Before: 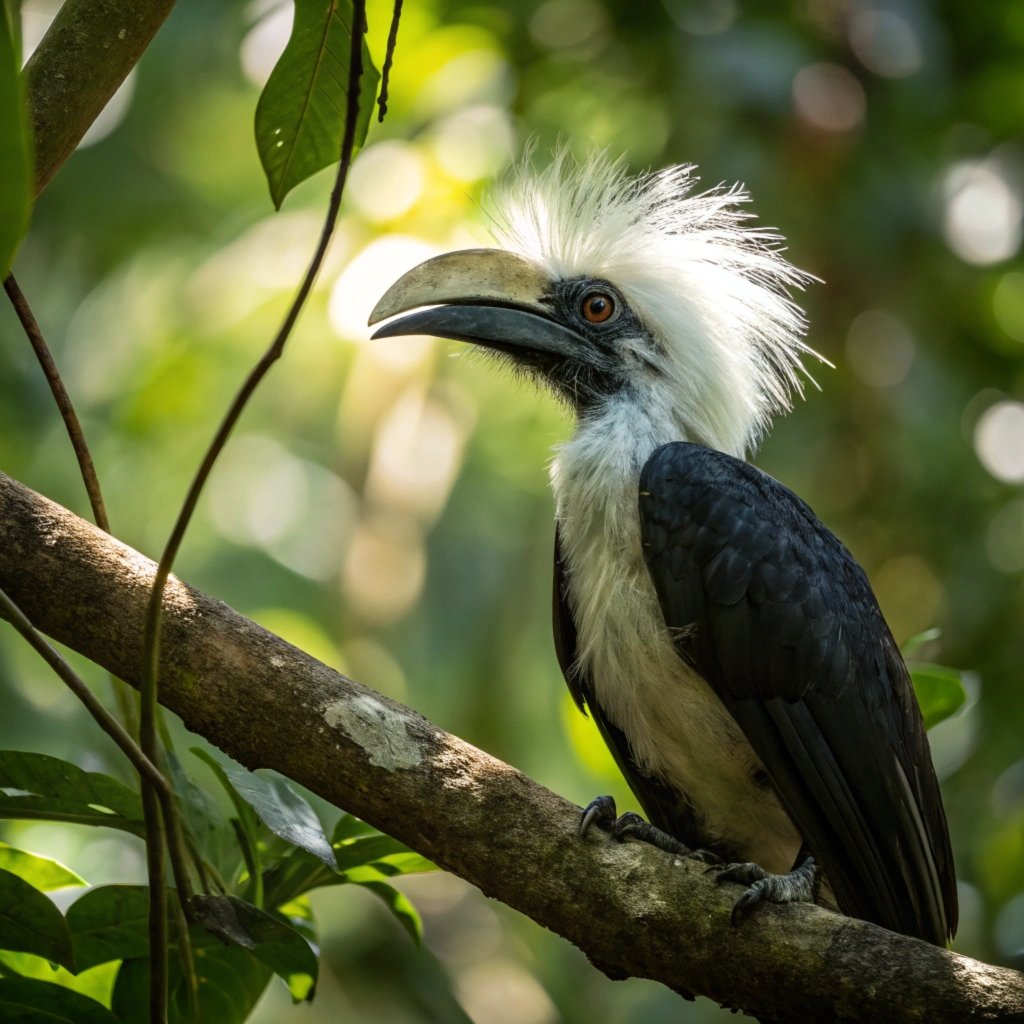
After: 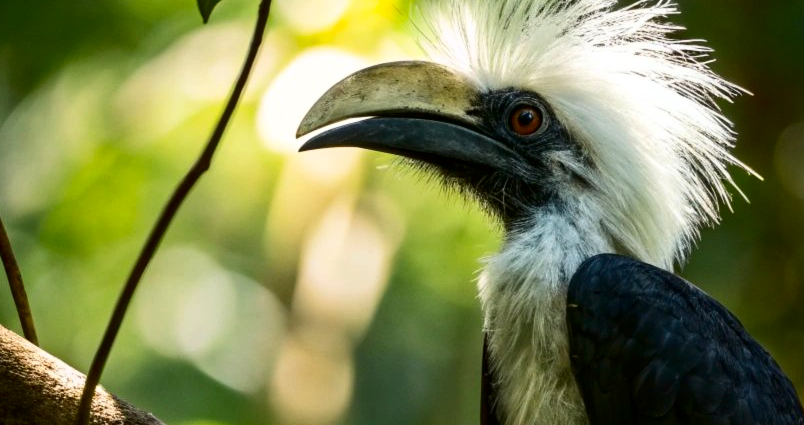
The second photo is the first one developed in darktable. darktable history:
contrast brightness saturation: contrast 0.19, brightness -0.11, saturation 0.21
crop: left 7.036%, top 18.398%, right 14.379%, bottom 40.043%
